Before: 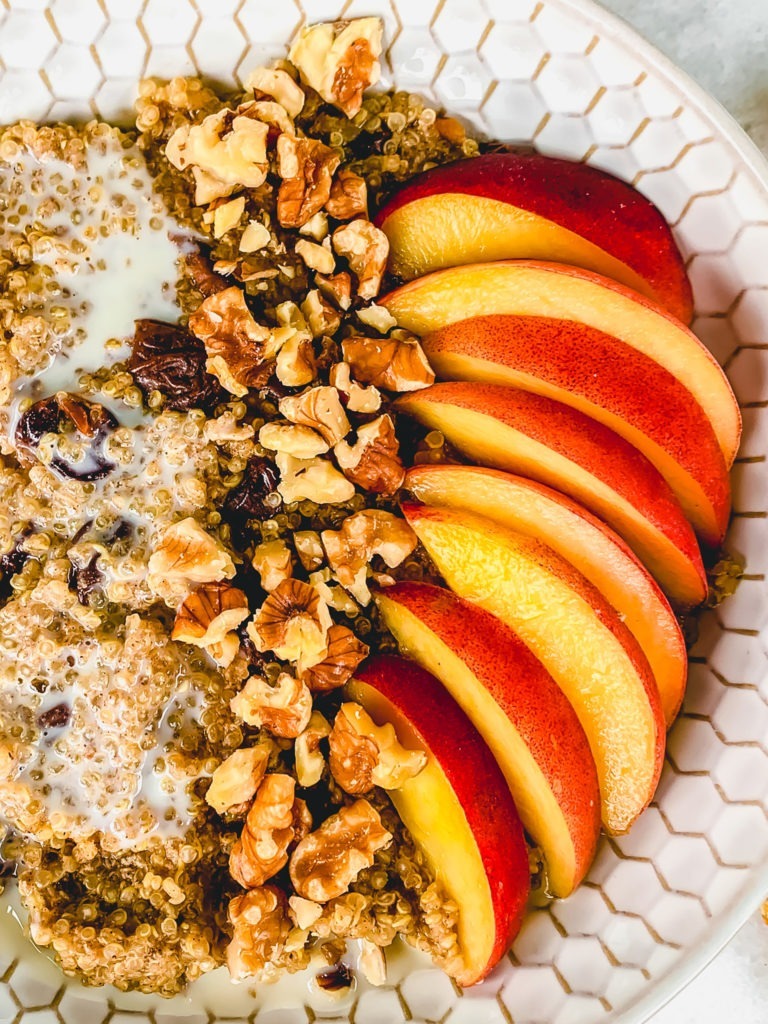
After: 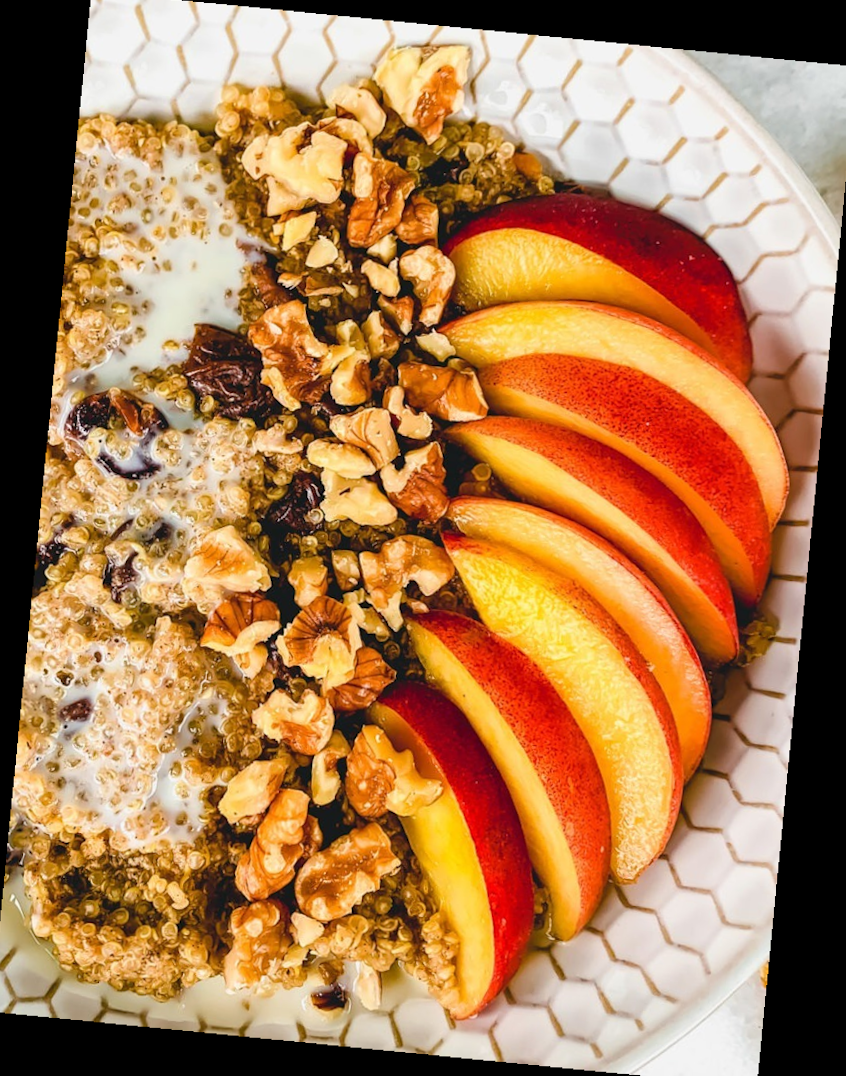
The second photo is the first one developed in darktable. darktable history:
crop and rotate: angle -0.5°
rotate and perspective: rotation 5.12°, automatic cropping off
